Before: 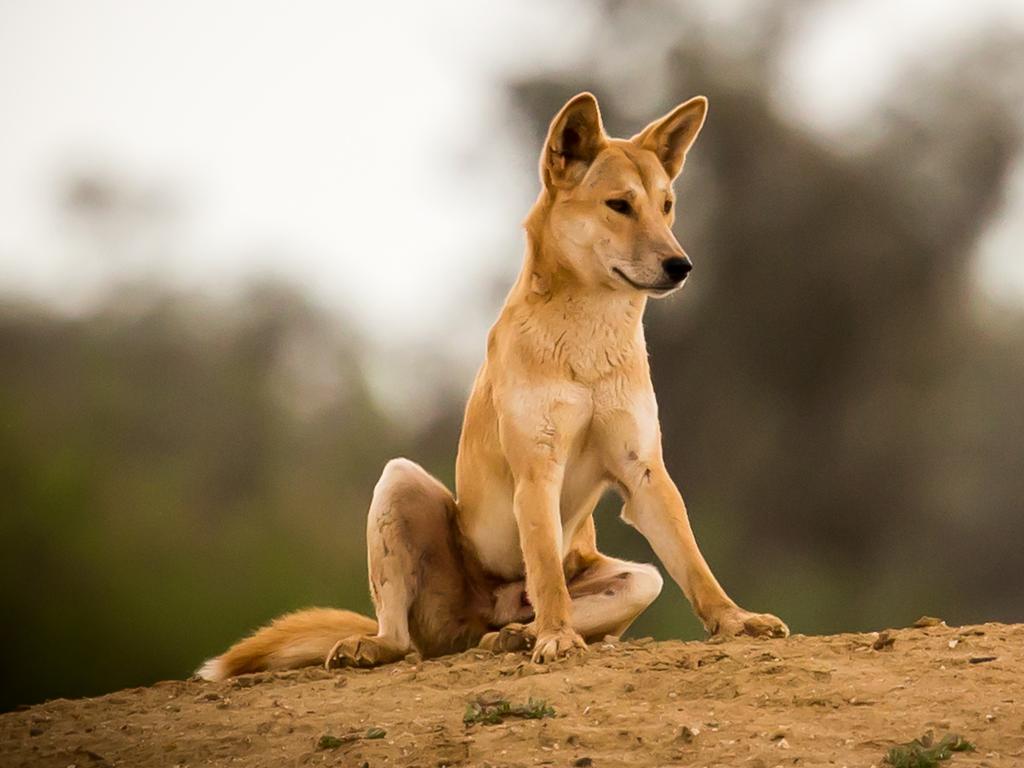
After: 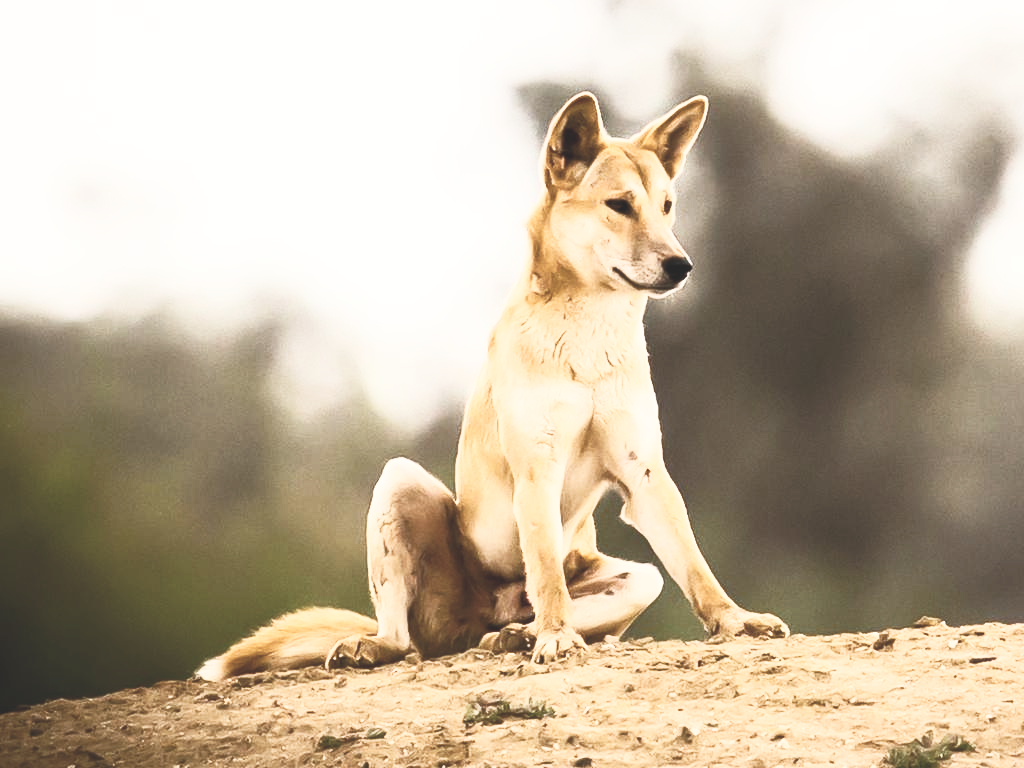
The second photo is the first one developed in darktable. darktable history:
contrast brightness saturation: contrast 0.57, brightness 0.57, saturation -0.34
tone curve: curves: ch0 [(0, 0) (0.003, 0.156) (0.011, 0.156) (0.025, 0.161) (0.044, 0.164) (0.069, 0.178) (0.1, 0.201) (0.136, 0.229) (0.177, 0.263) (0.224, 0.301) (0.277, 0.355) (0.335, 0.415) (0.399, 0.48) (0.468, 0.561) (0.543, 0.647) (0.623, 0.735) (0.709, 0.819) (0.801, 0.893) (0.898, 0.953) (1, 1)], preserve colors none
color balance rgb: perceptual saturation grading › global saturation 8.89%, saturation formula JzAzBz (2021)
